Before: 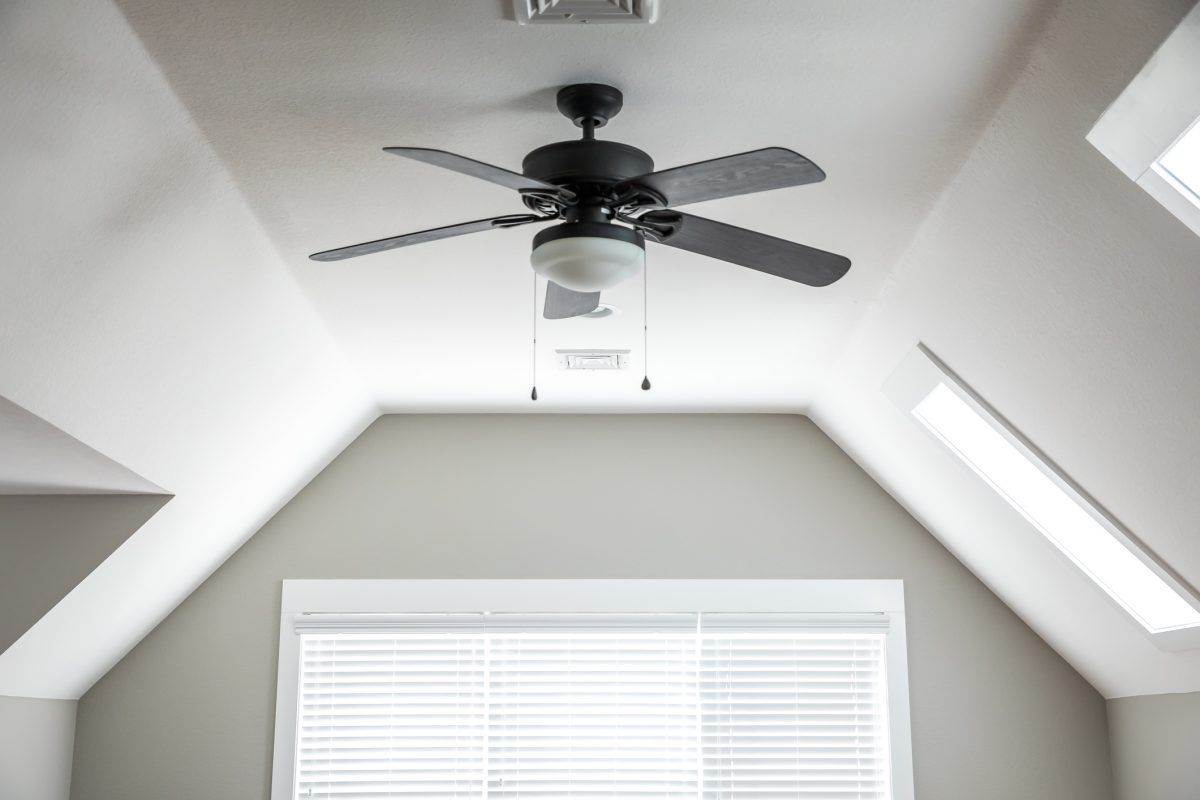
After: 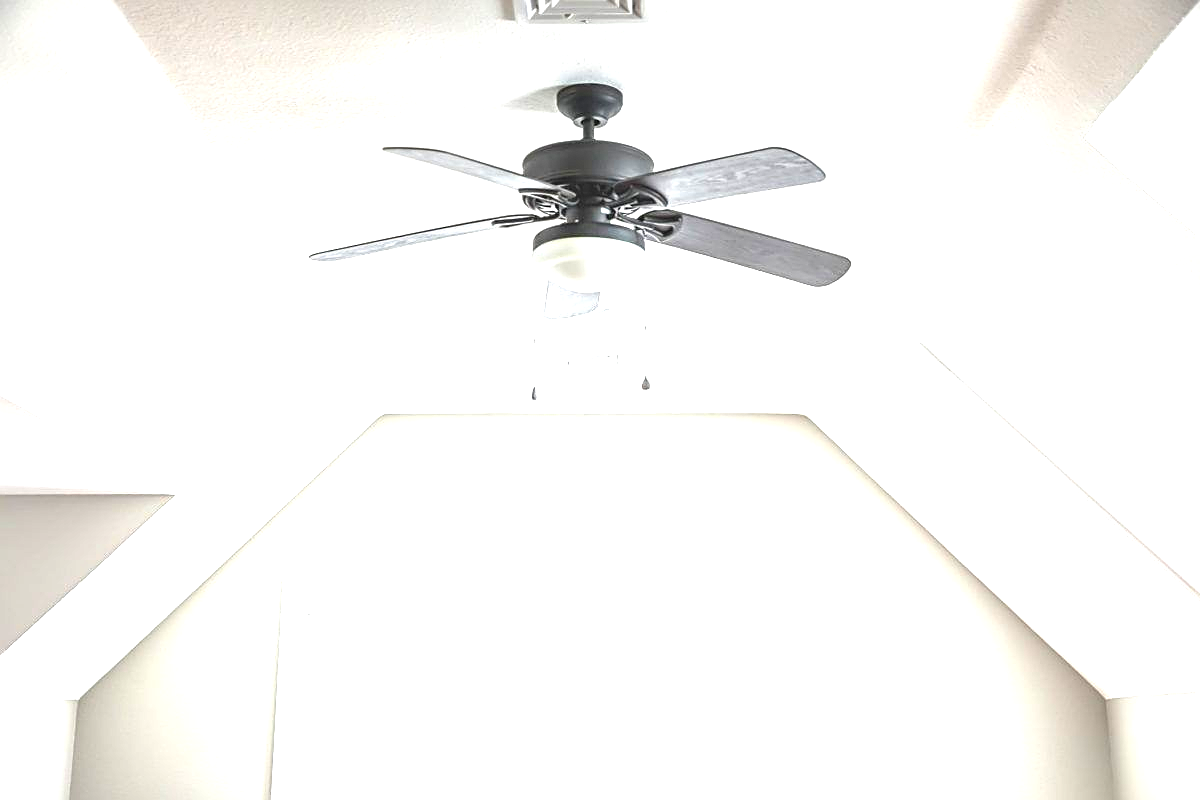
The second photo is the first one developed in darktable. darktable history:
exposure: black level correction 0, exposure 1.706 EV, compensate highlight preservation false
local contrast: detail 109%
sharpen: on, module defaults
